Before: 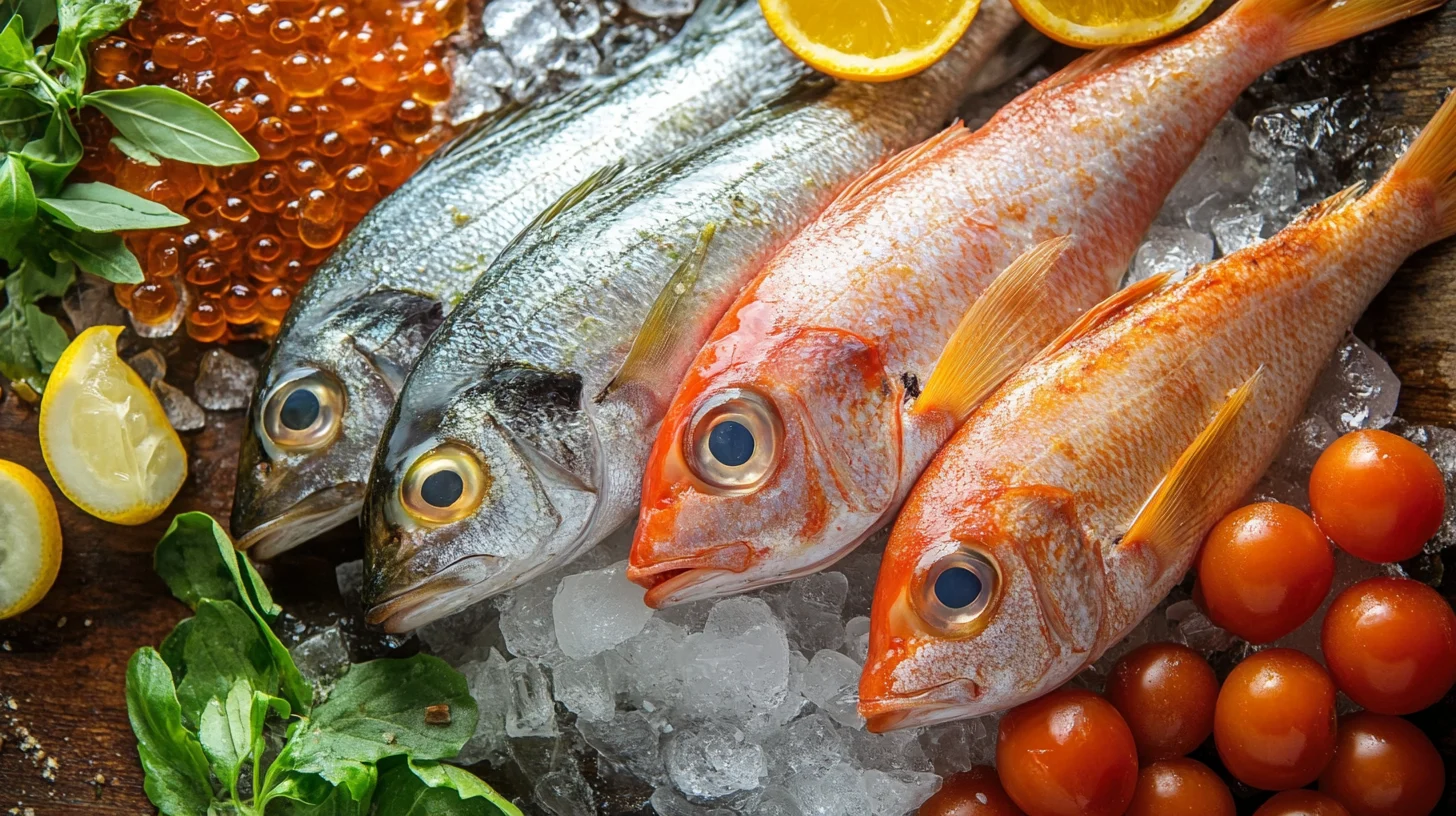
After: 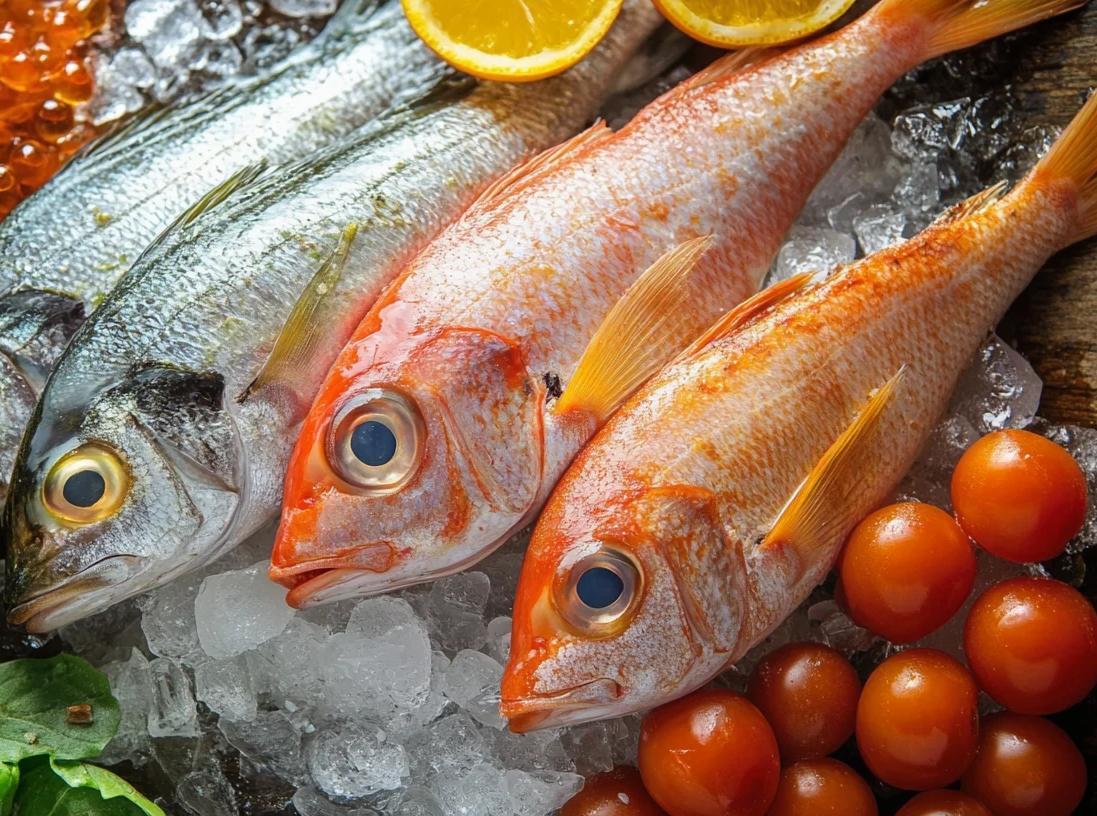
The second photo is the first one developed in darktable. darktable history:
local contrast: mode bilateral grid, contrast 100, coarseness 100, detail 91%, midtone range 0.2
crop and rotate: left 24.6%
